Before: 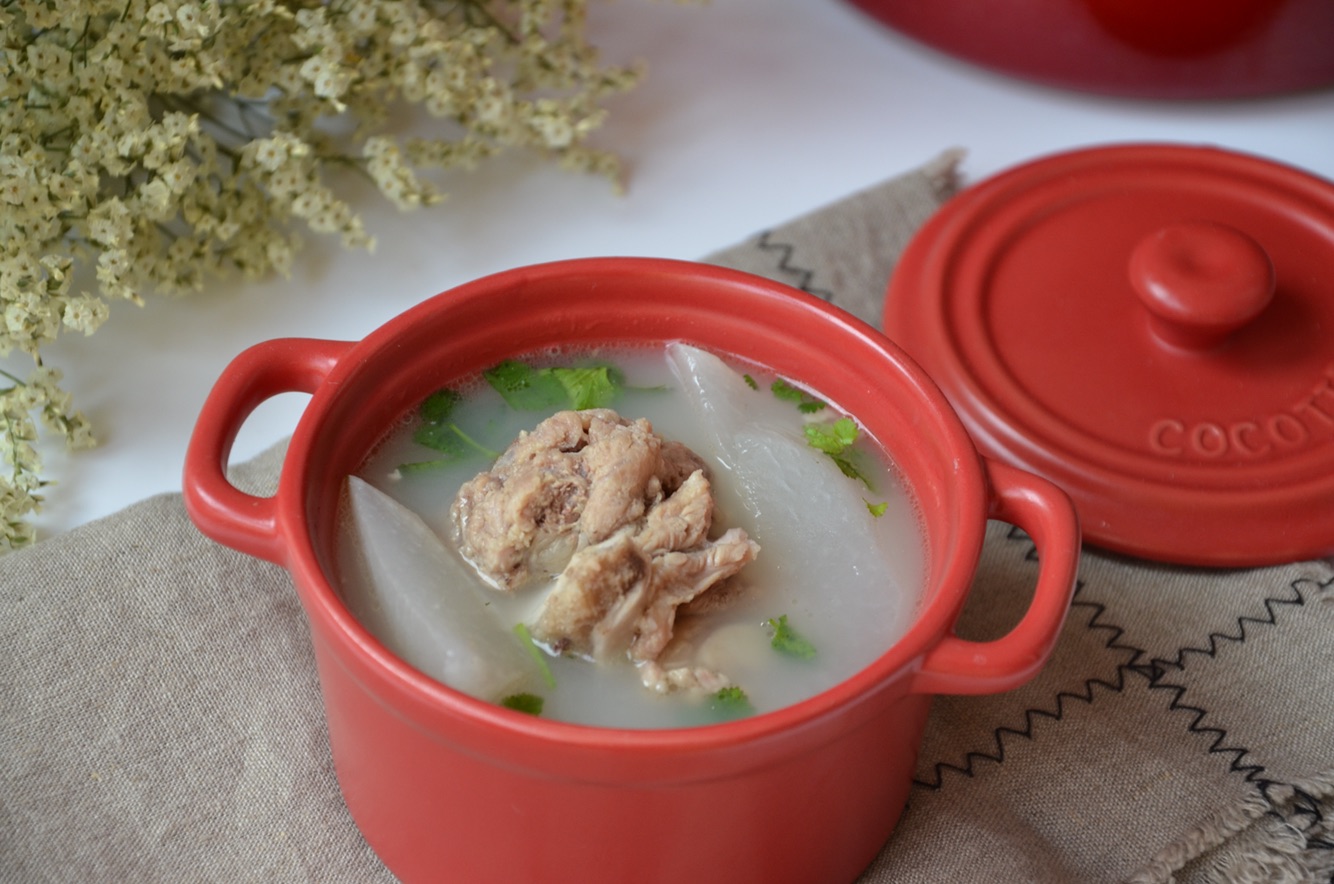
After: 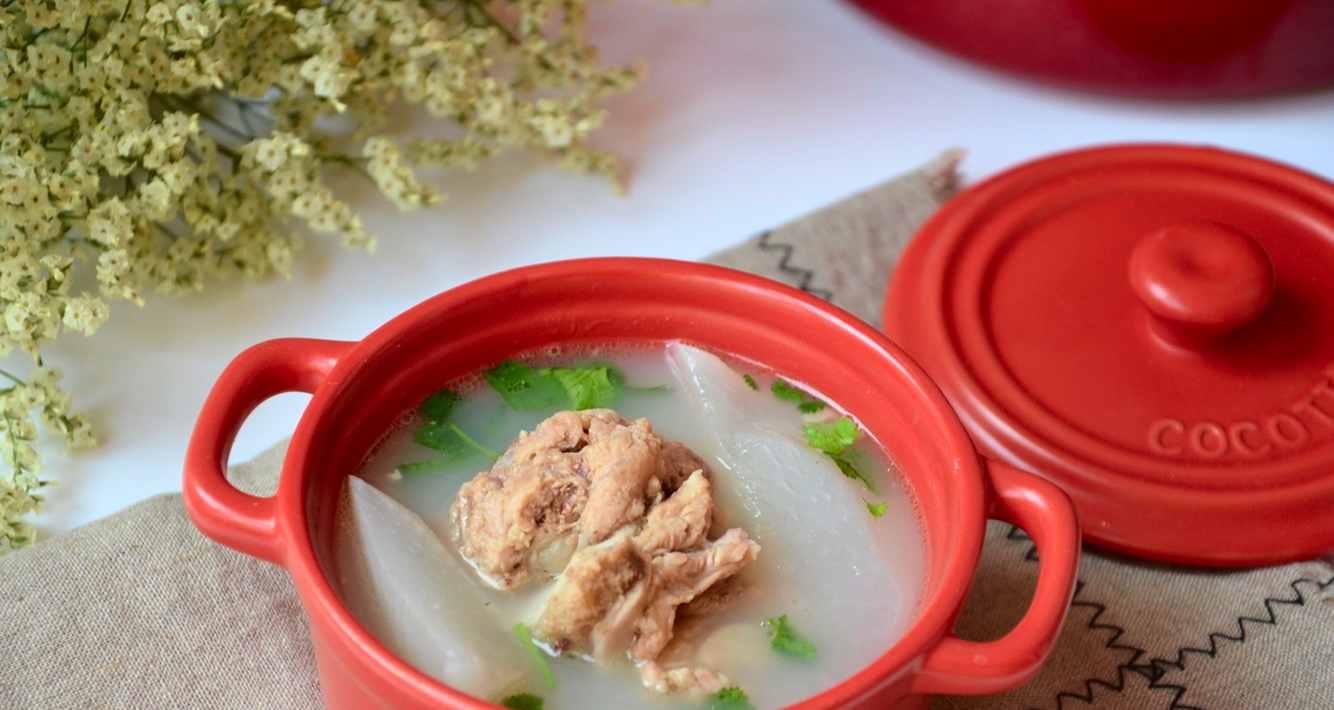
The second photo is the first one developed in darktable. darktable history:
crop: bottom 19.644%
tone curve: curves: ch0 [(0, 0) (0.091, 0.075) (0.409, 0.457) (0.733, 0.82) (0.844, 0.908) (0.909, 0.942) (1, 0.973)]; ch1 [(0, 0) (0.437, 0.404) (0.5, 0.5) (0.529, 0.556) (0.58, 0.606) (0.616, 0.654) (1, 1)]; ch2 [(0, 0) (0.442, 0.415) (0.5, 0.5) (0.535, 0.557) (0.585, 0.62) (1, 1)], color space Lab, independent channels, preserve colors none
